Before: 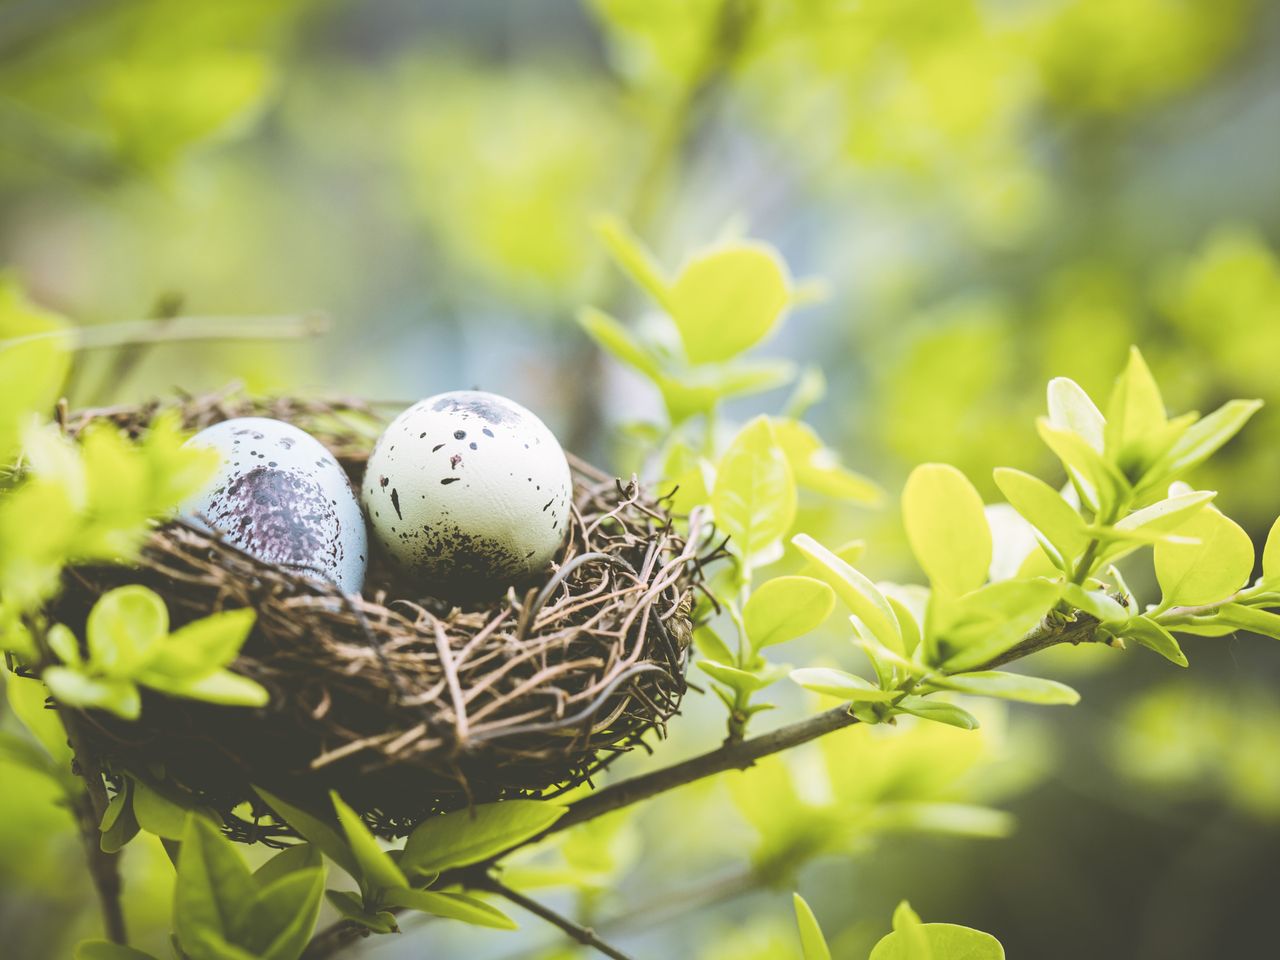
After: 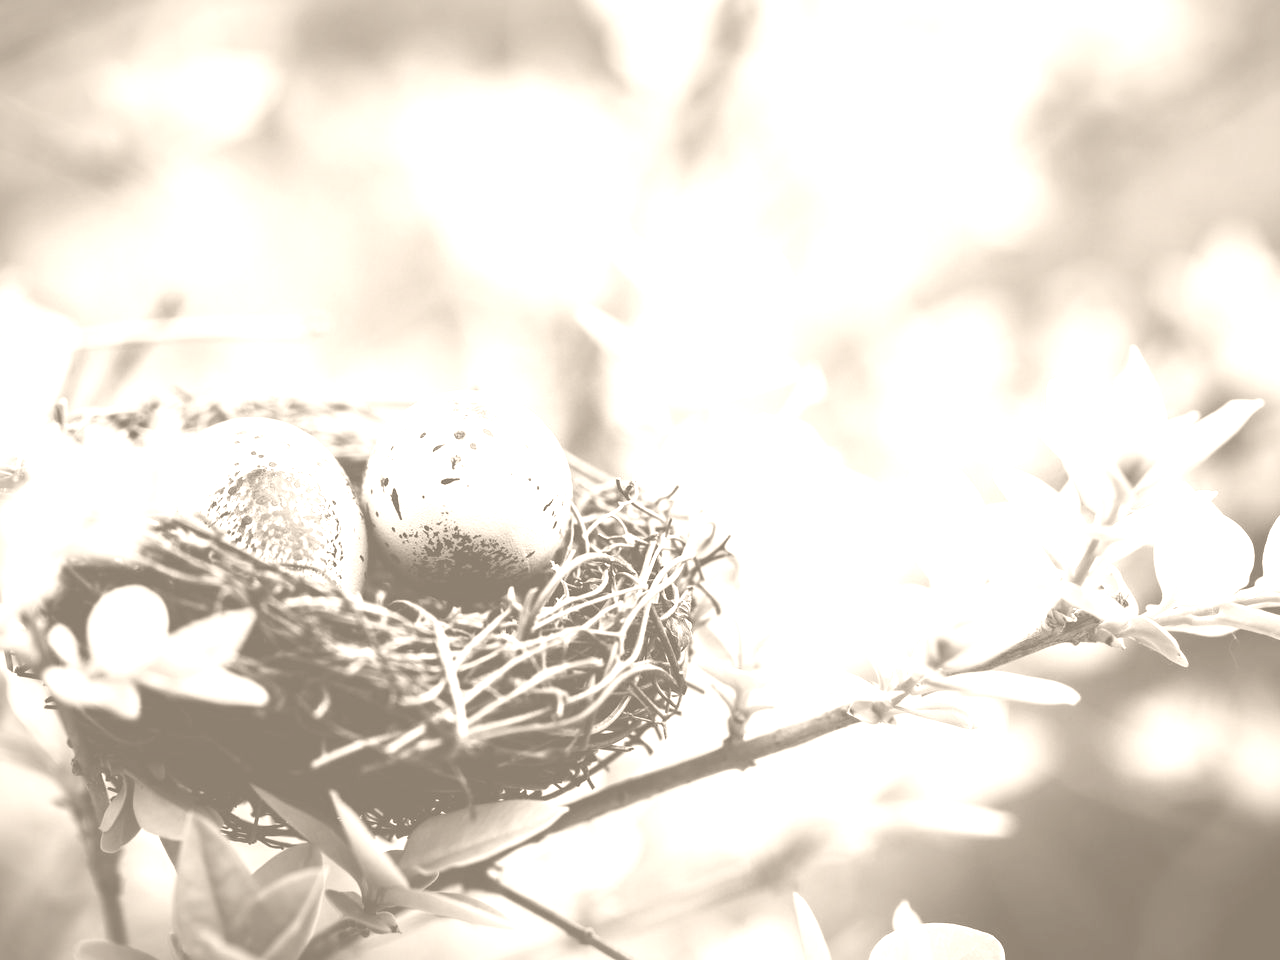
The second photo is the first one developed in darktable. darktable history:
colorize: hue 34.49°, saturation 35.33%, source mix 100%, version 1
color correction: highlights a* 17.94, highlights b* 35.39, shadows a* 1.48, shadows b* 6.42, saturation 1.01
